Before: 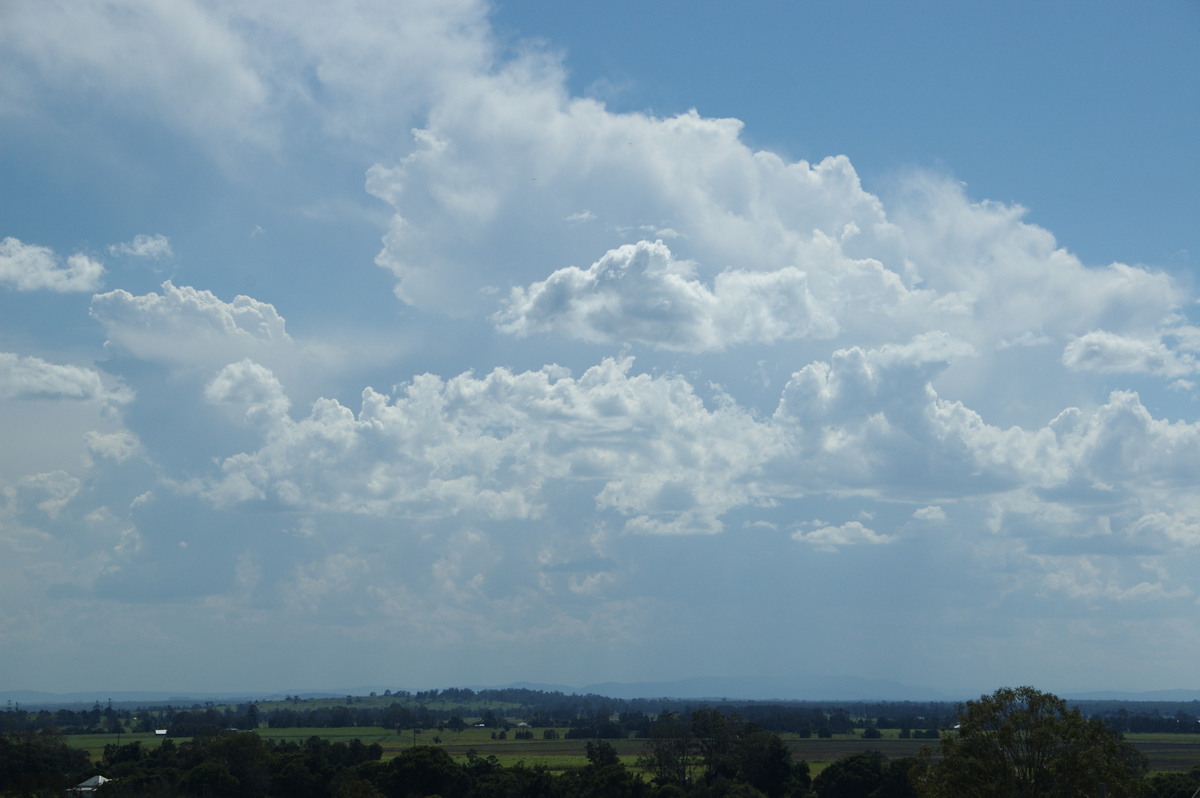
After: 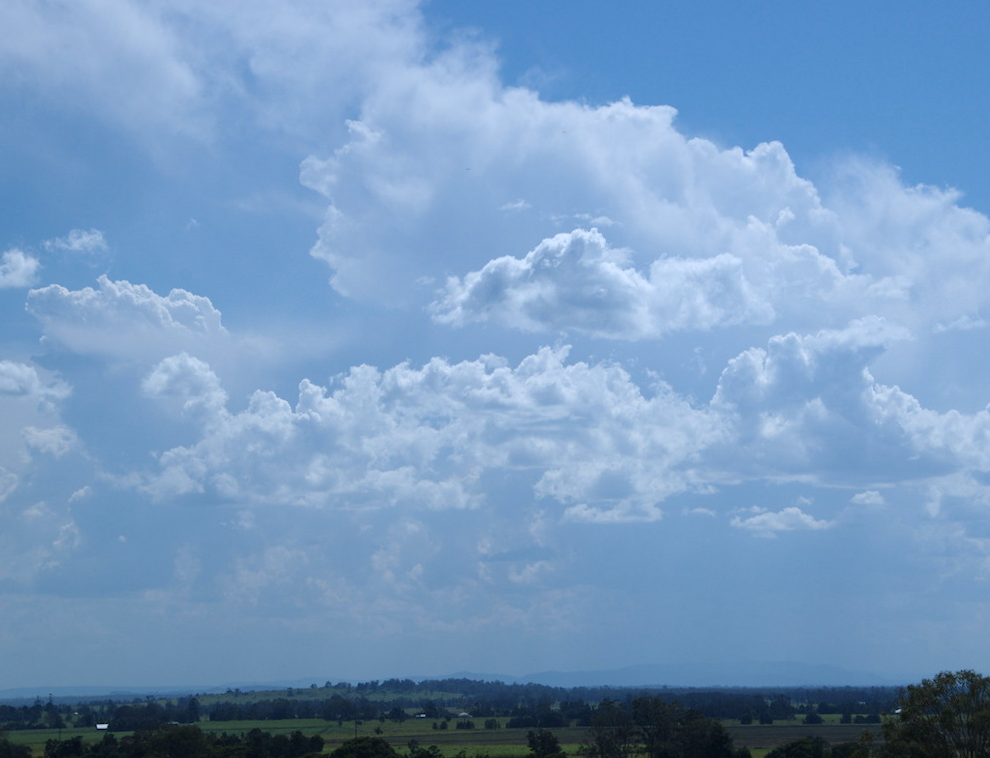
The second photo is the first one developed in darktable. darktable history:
color calibration: illuminant as shot in camera, x 0.37, y 0.382, temperature 4315.13 K
crop and rotate: angle 0.722°, left 4.46%, top 0.51%, right 11.404%, bottom 2.659%
